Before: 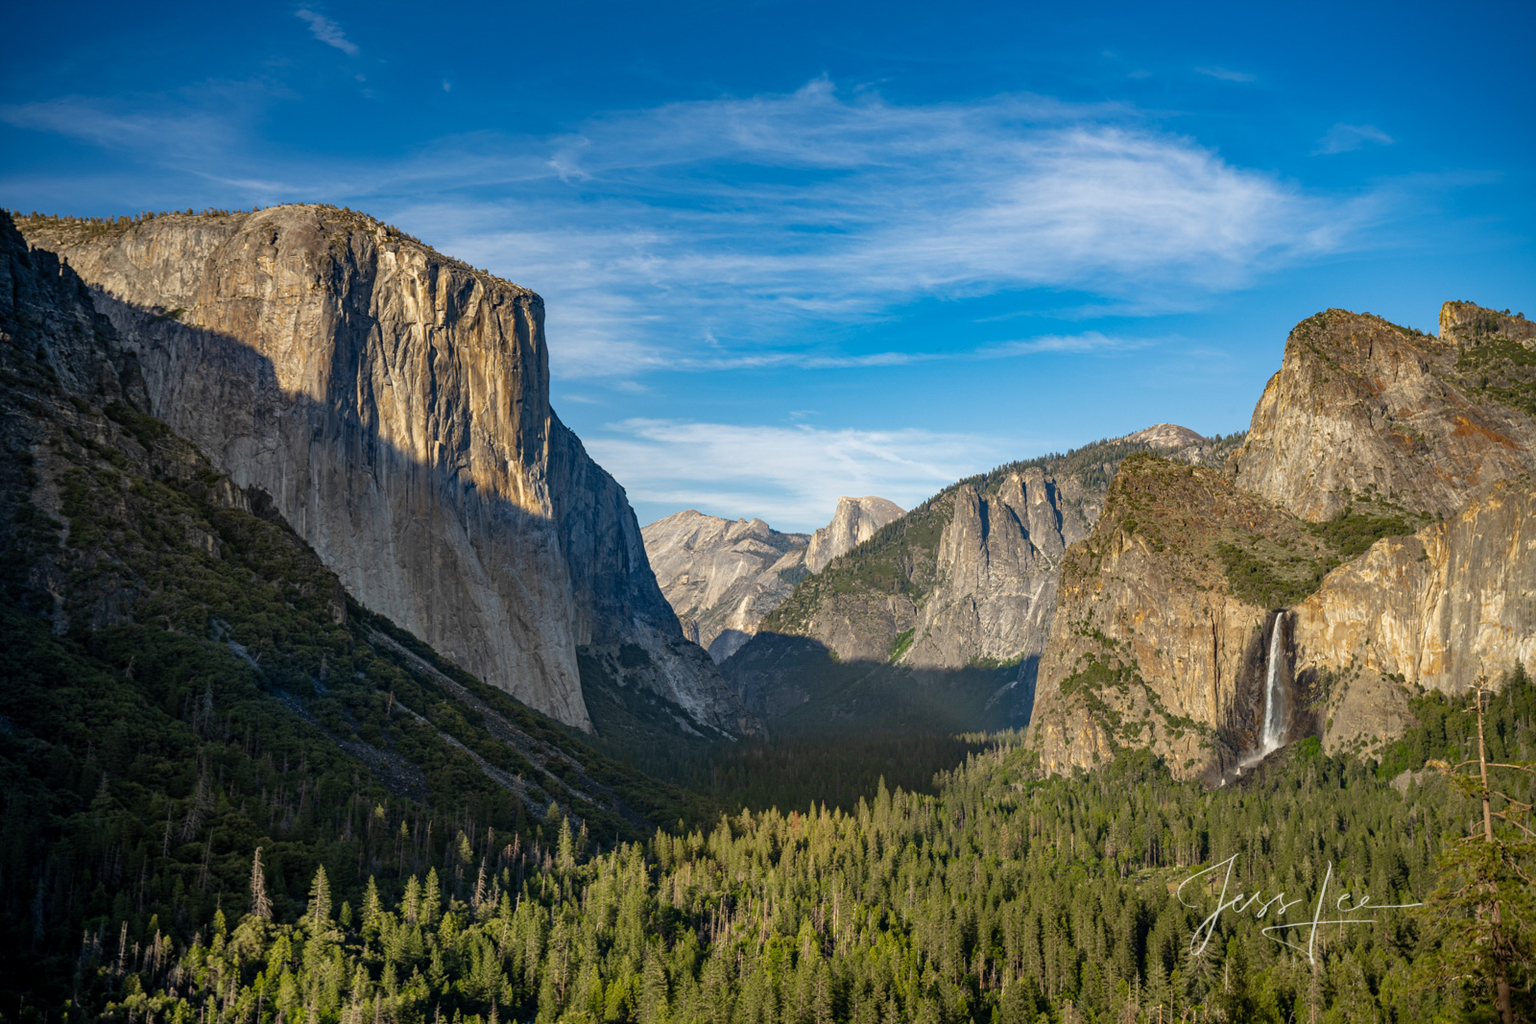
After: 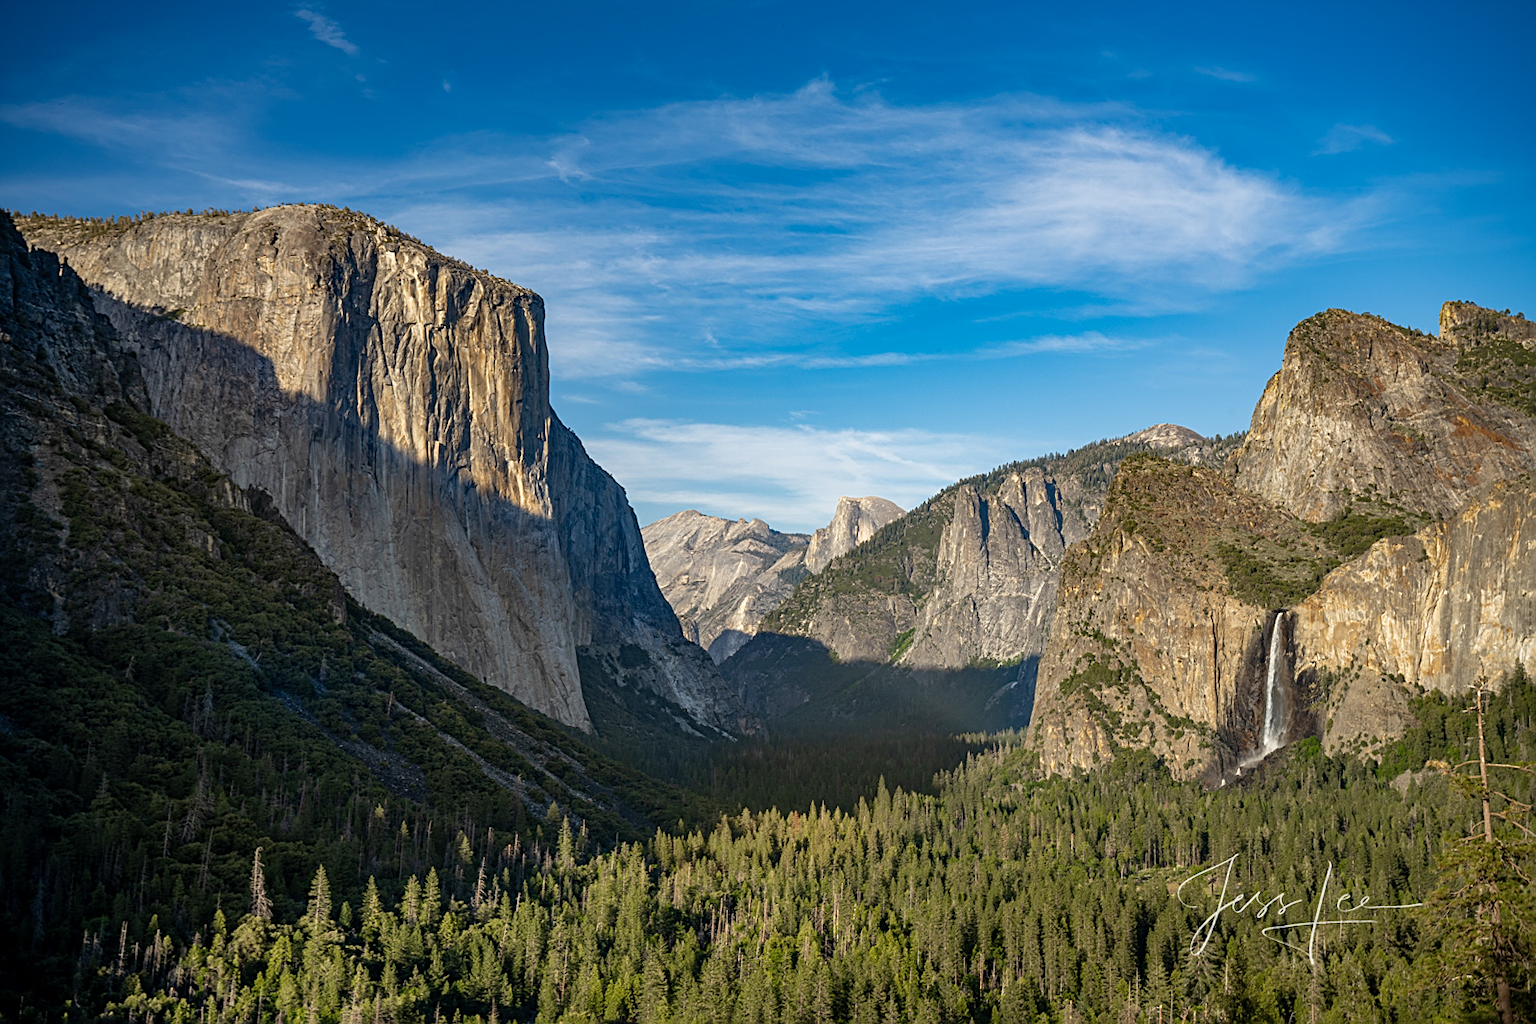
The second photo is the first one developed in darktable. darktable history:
color zones: curves: ch0 [(0, 0.5) (0.143, 0.52) (0.286, 0.5) (0.429, 0.5) (0.571, 0.5) (0.714, 0.5) (0.857, 0.5) (1, 0.5)]; ch1 [(0, 0.489) (0.155, 0.45) (0.286, 0.466) (0.429, 0.5) (0.571, 0.5) (0.714, 0.5) (0.857, 0.5) (1, 0.489)]
sharpen: on, module defaults
